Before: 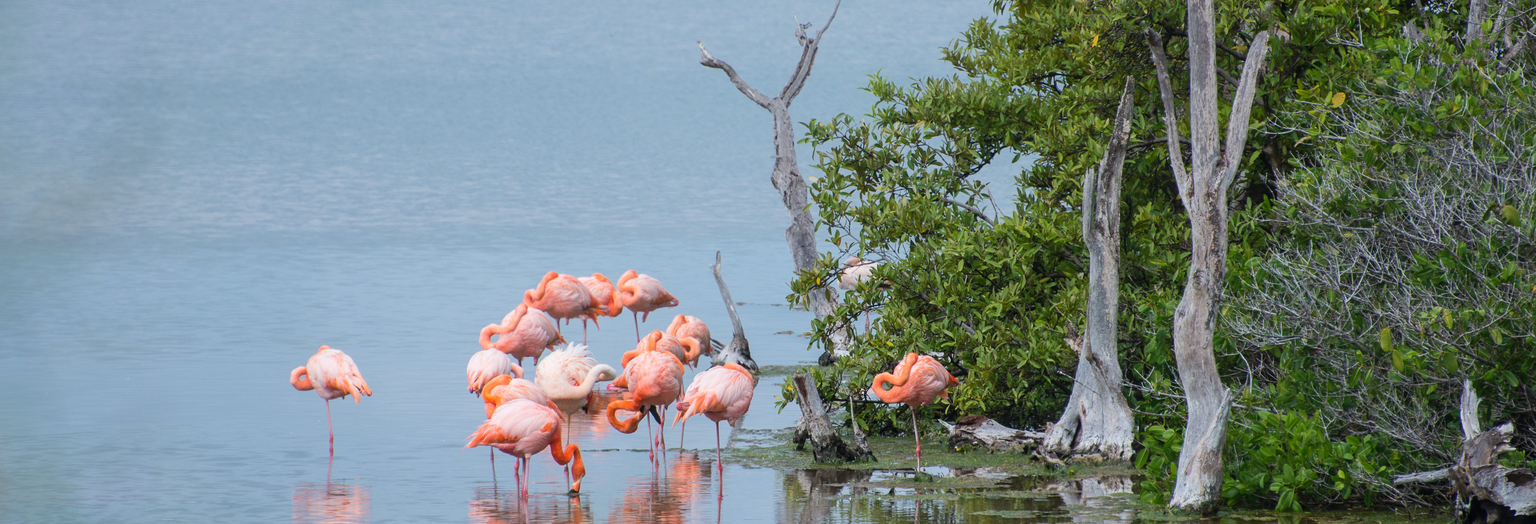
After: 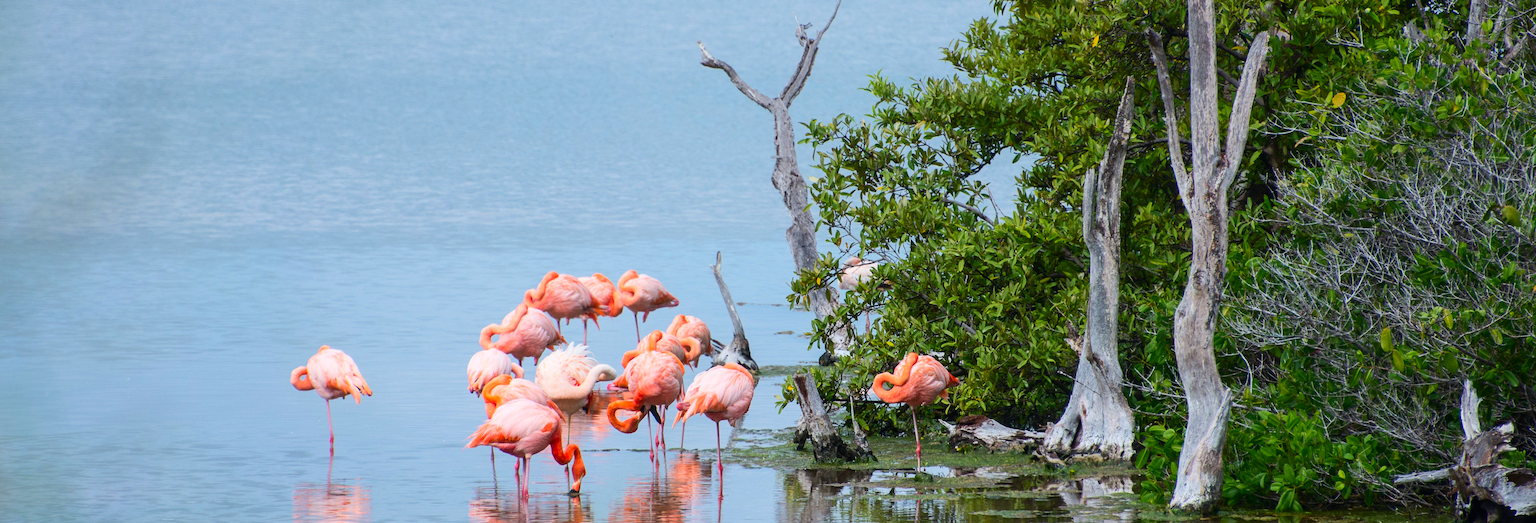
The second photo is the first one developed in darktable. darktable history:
contrast brightness saturation: contrast 0.183, saturation 0.295
